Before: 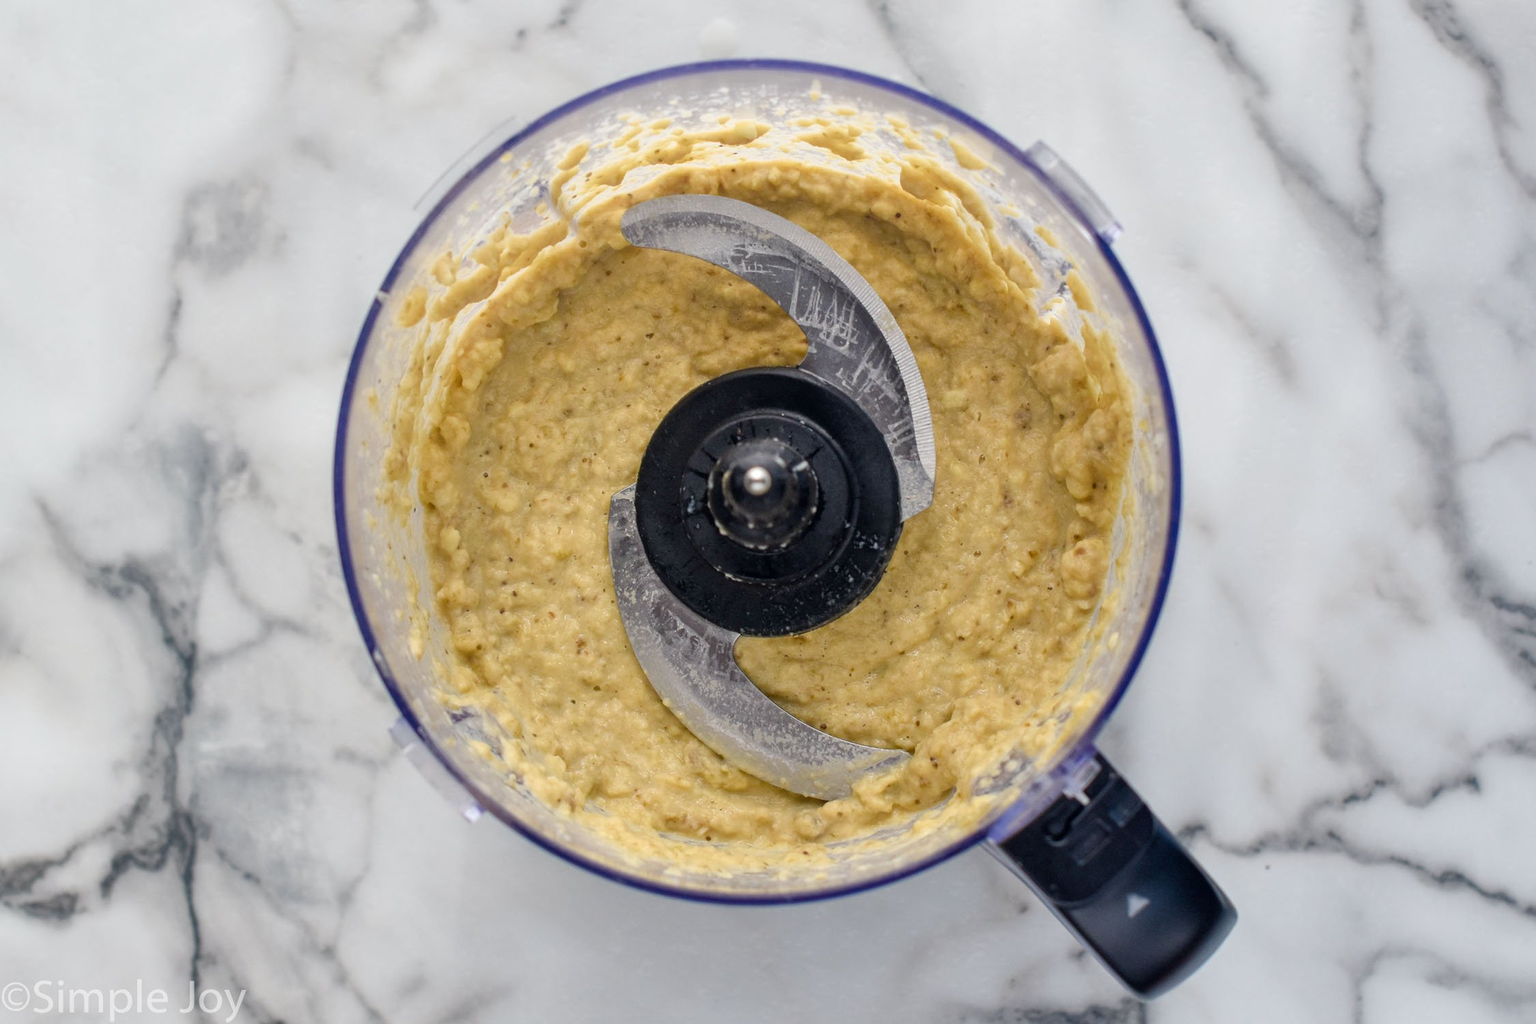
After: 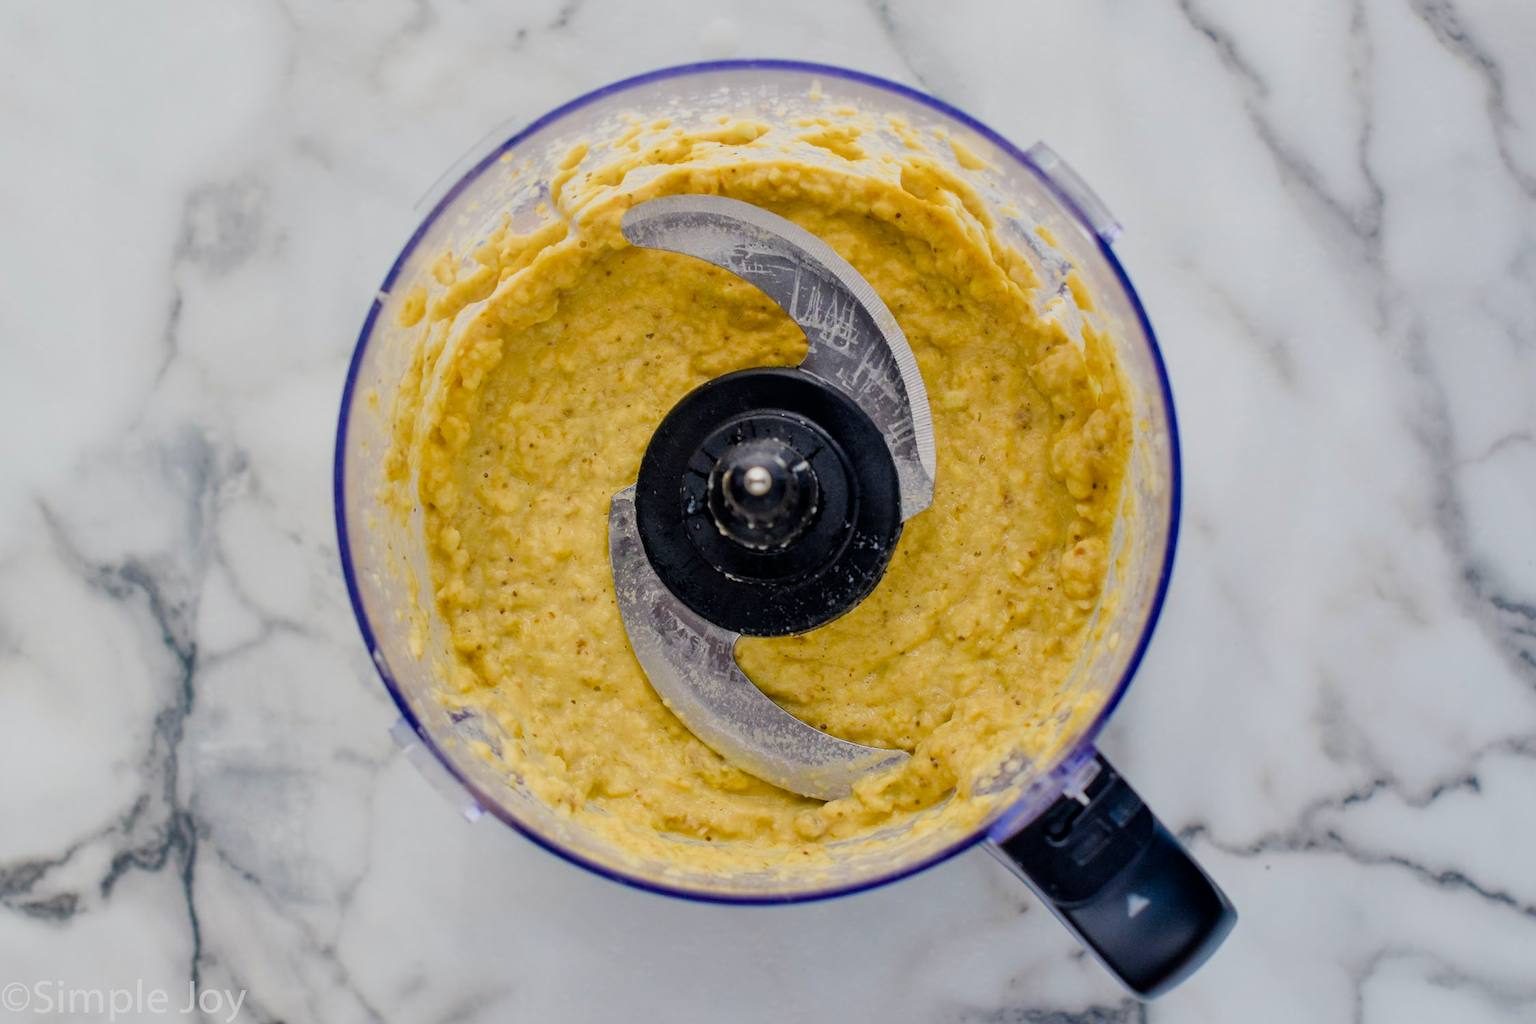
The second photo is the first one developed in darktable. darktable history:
filmic rgb: black relative exposure -8.02 EV, white relative exposure 3.9 EV, threshold 2.97 EV, hardness 4.27, preserve chrominance max RGB, enable highlight reconstruction true
velvia: strength 31.6%, mid-tones bias 0.201
